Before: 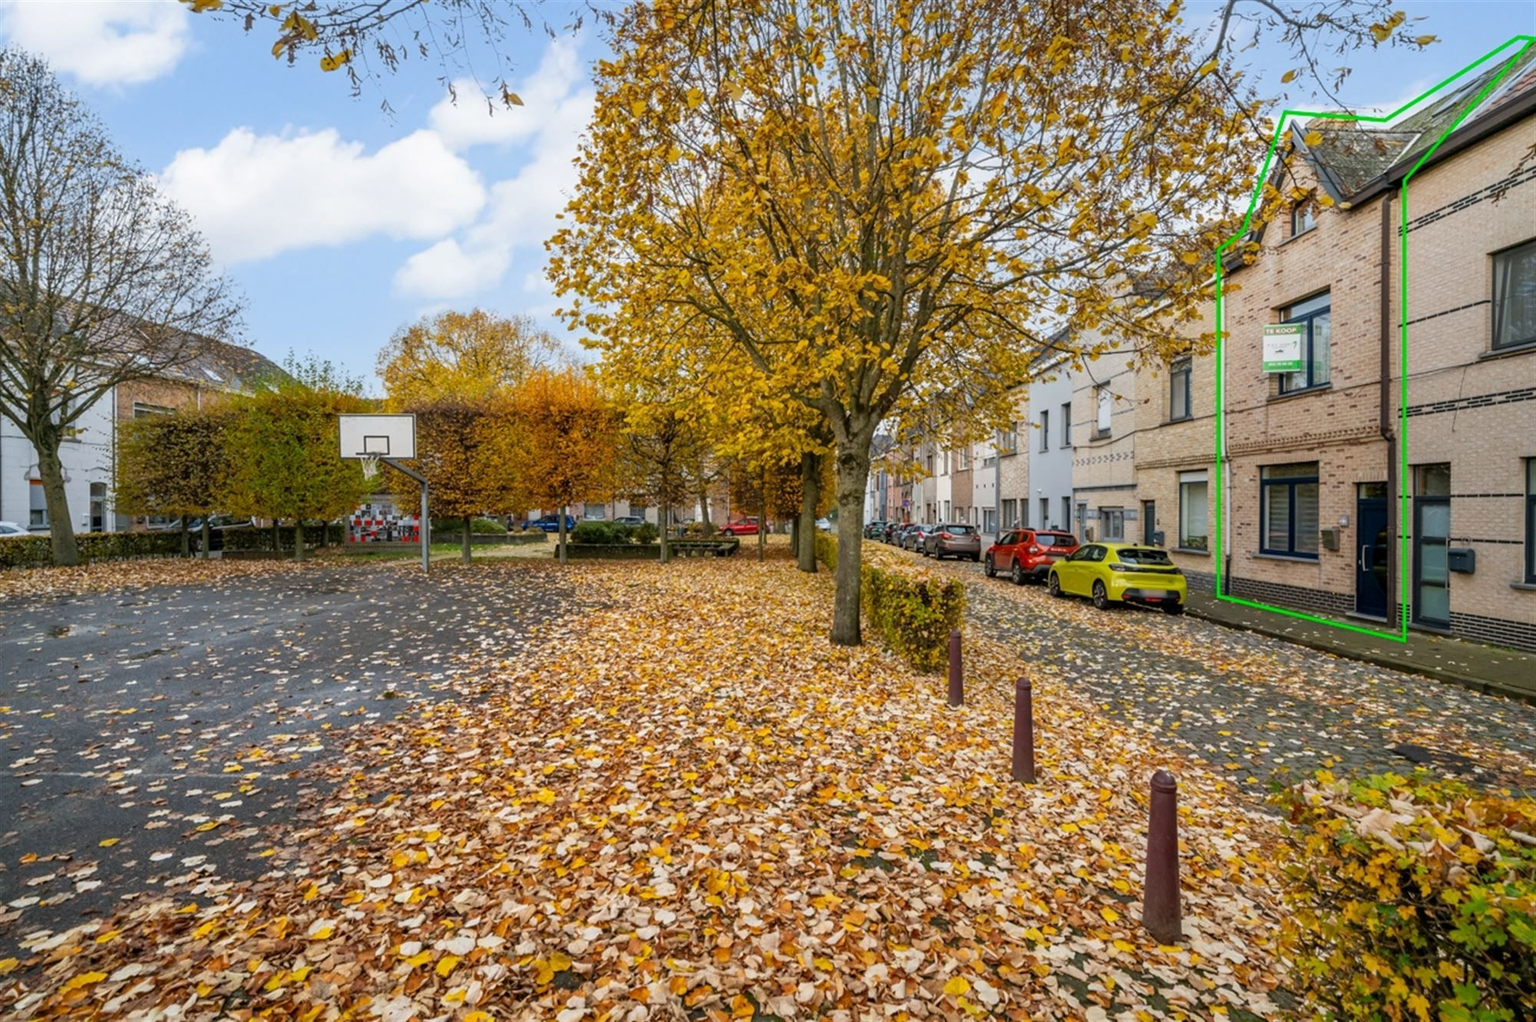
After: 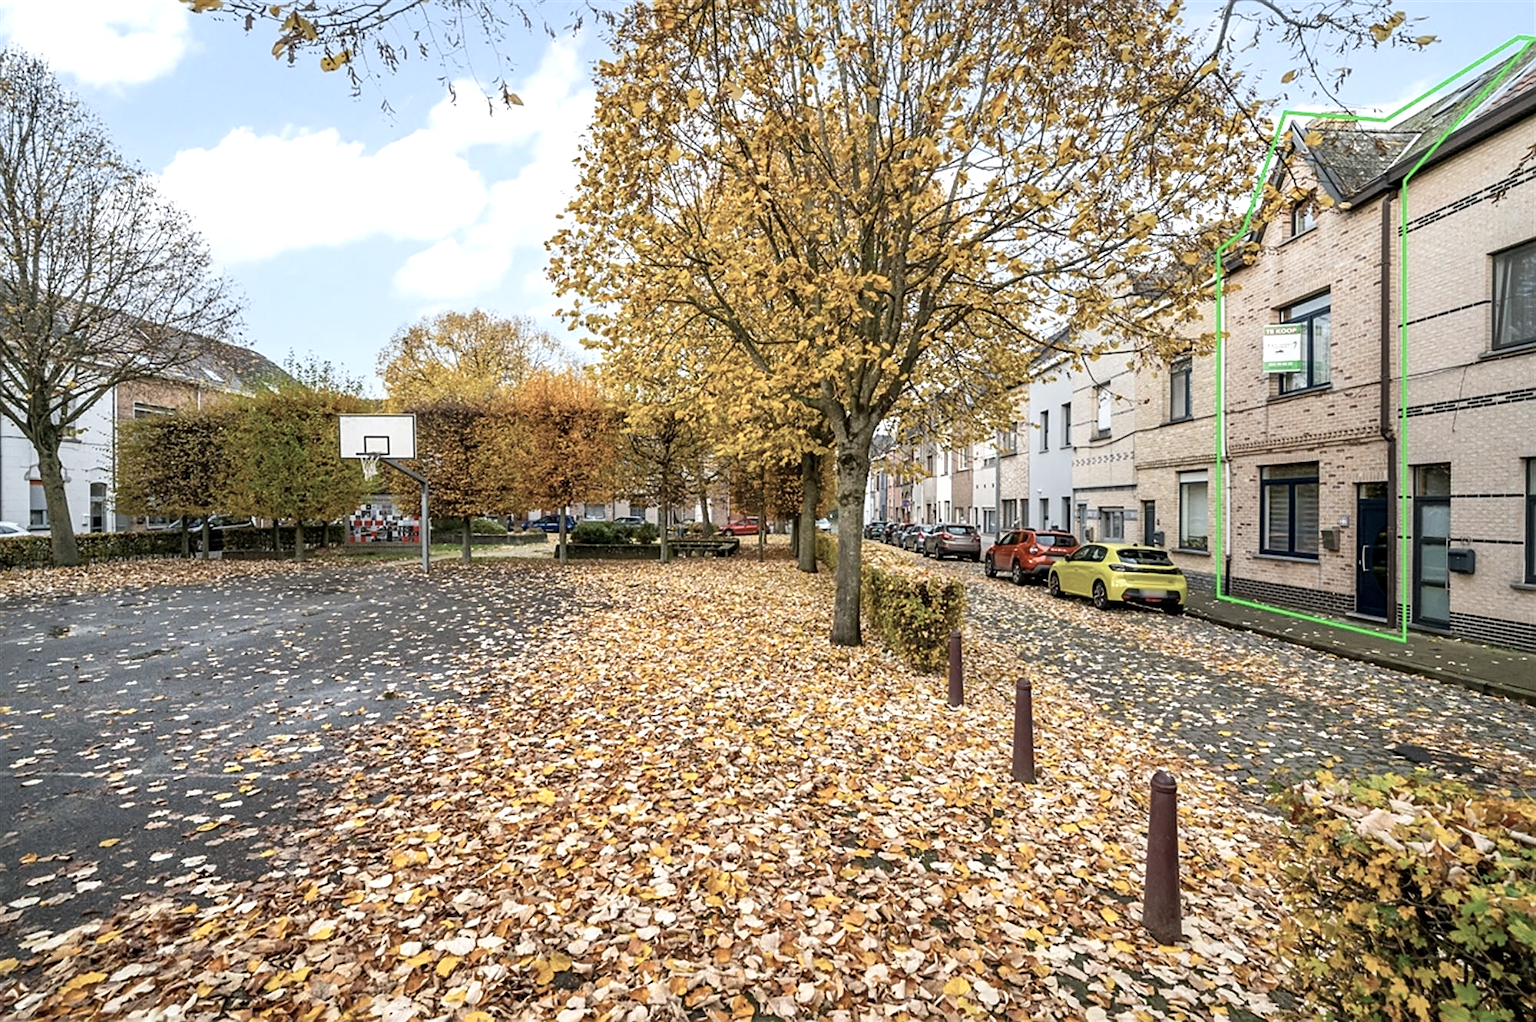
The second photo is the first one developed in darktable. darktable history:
contrast brightness saturation: contrast 0.097, saturation -0.379
sharpen: on, module defaults
exposure: black level correction 0.001, exposure 0.5 EV, compensate highlight preservation false
